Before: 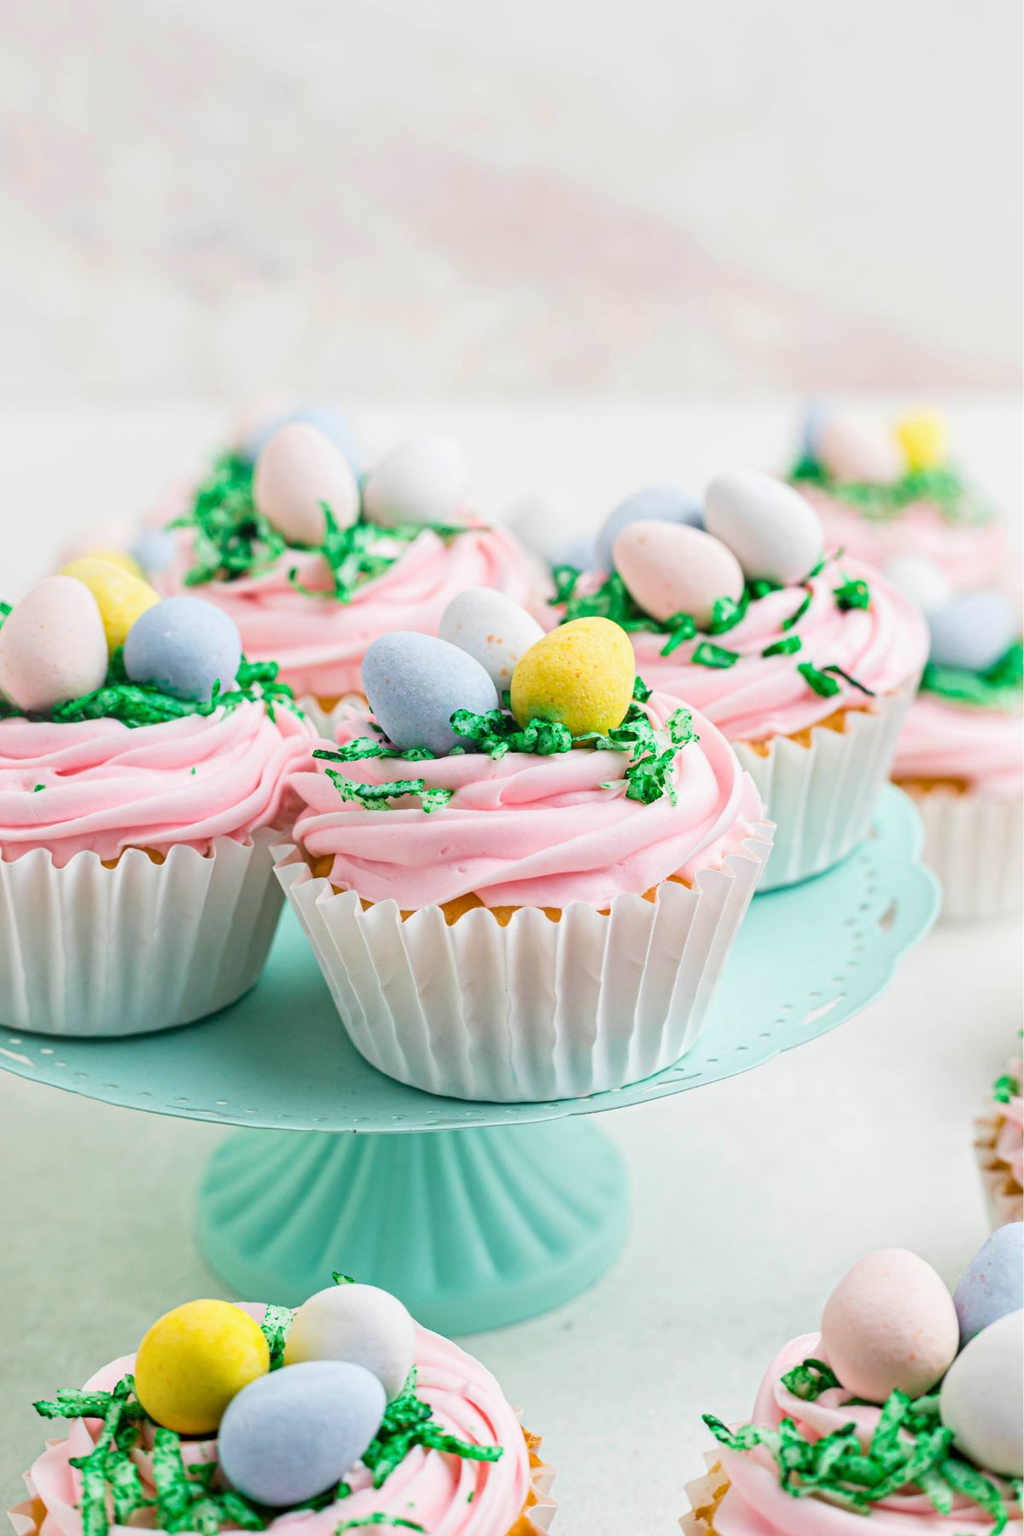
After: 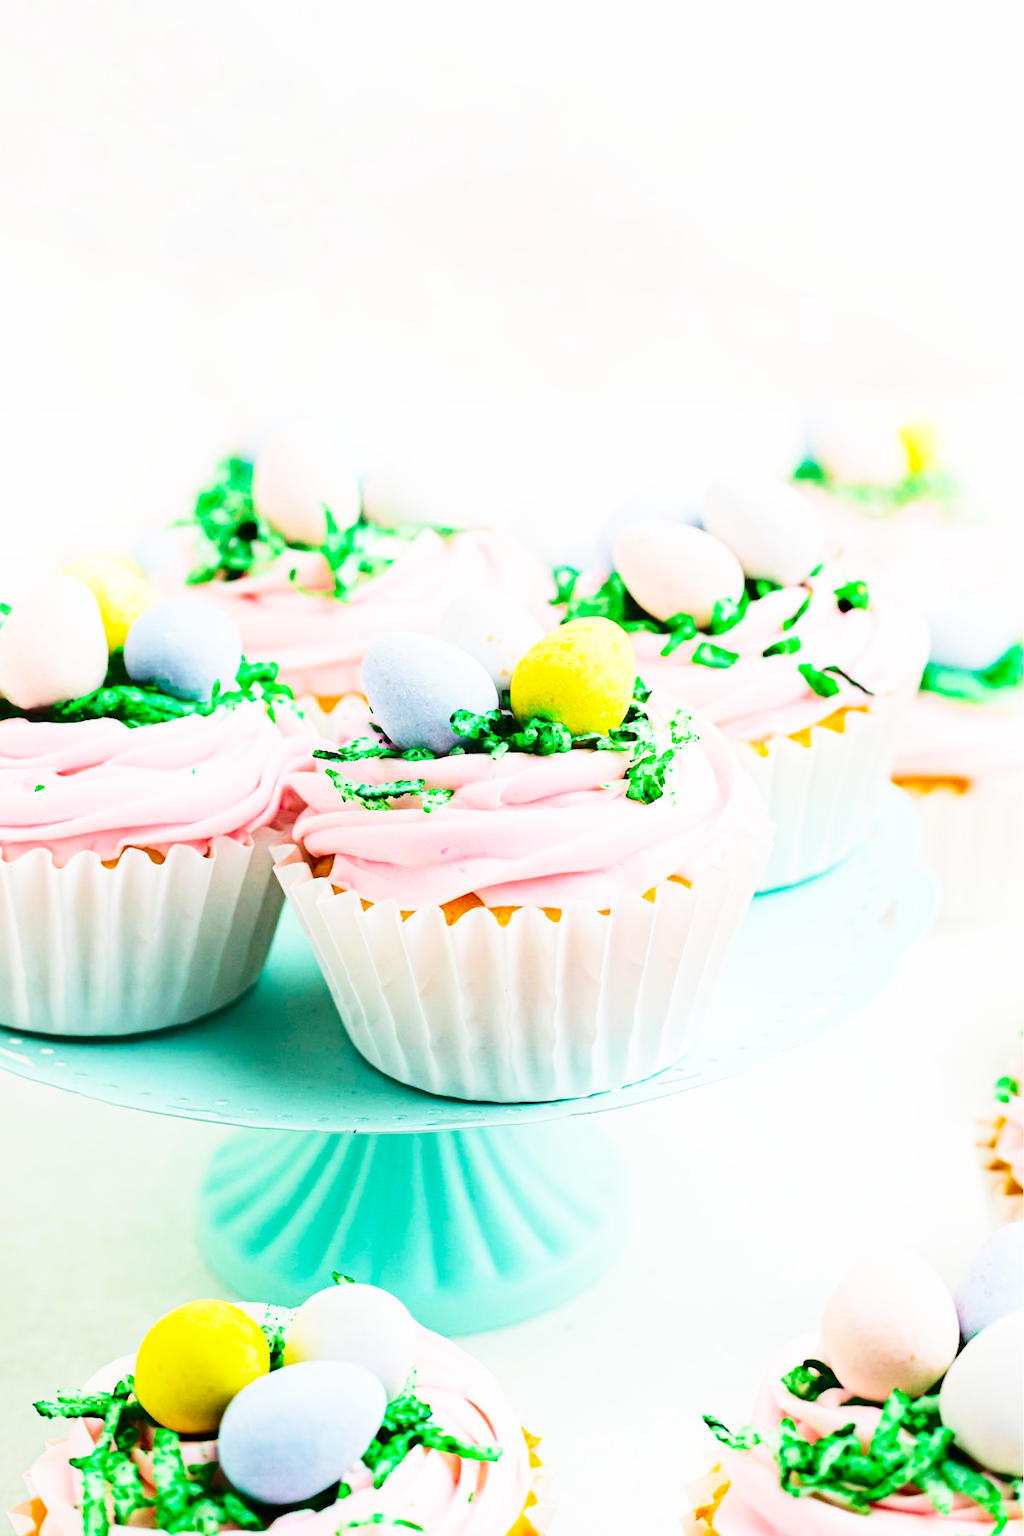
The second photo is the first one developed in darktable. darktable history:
contrast brightness saturation: contrast 0.19, brightness -0.11, saturation 0.21
contrast equalizer: octaves 7, y [[0.6 ×6], [0.55 ×6], [0 ×6], [0 ×6], [0 ×6]], mix -1
shadows and highlights: shadows 60, soften with gaussian
base curve: curves: ch0 [(0, 0) (0.026, 0.03) (0.109, 0.232) (0.351, 0.748) (0.669, 0.968) (1, 1)], preserve colors none
